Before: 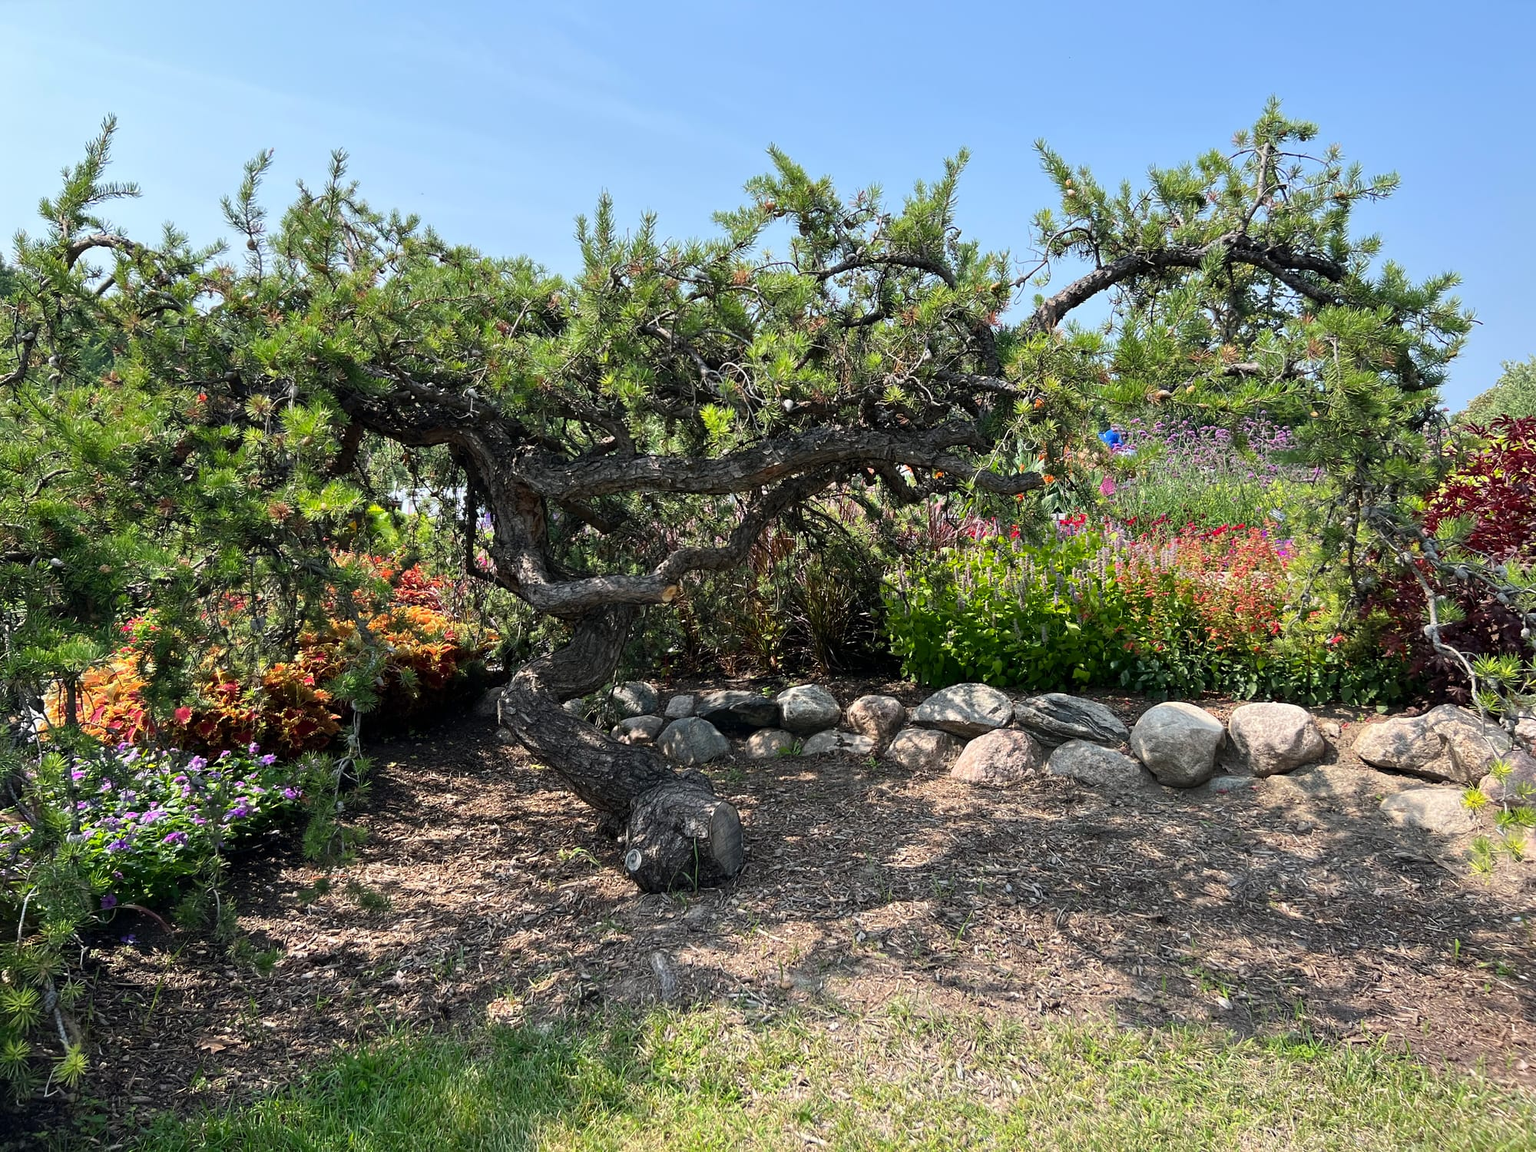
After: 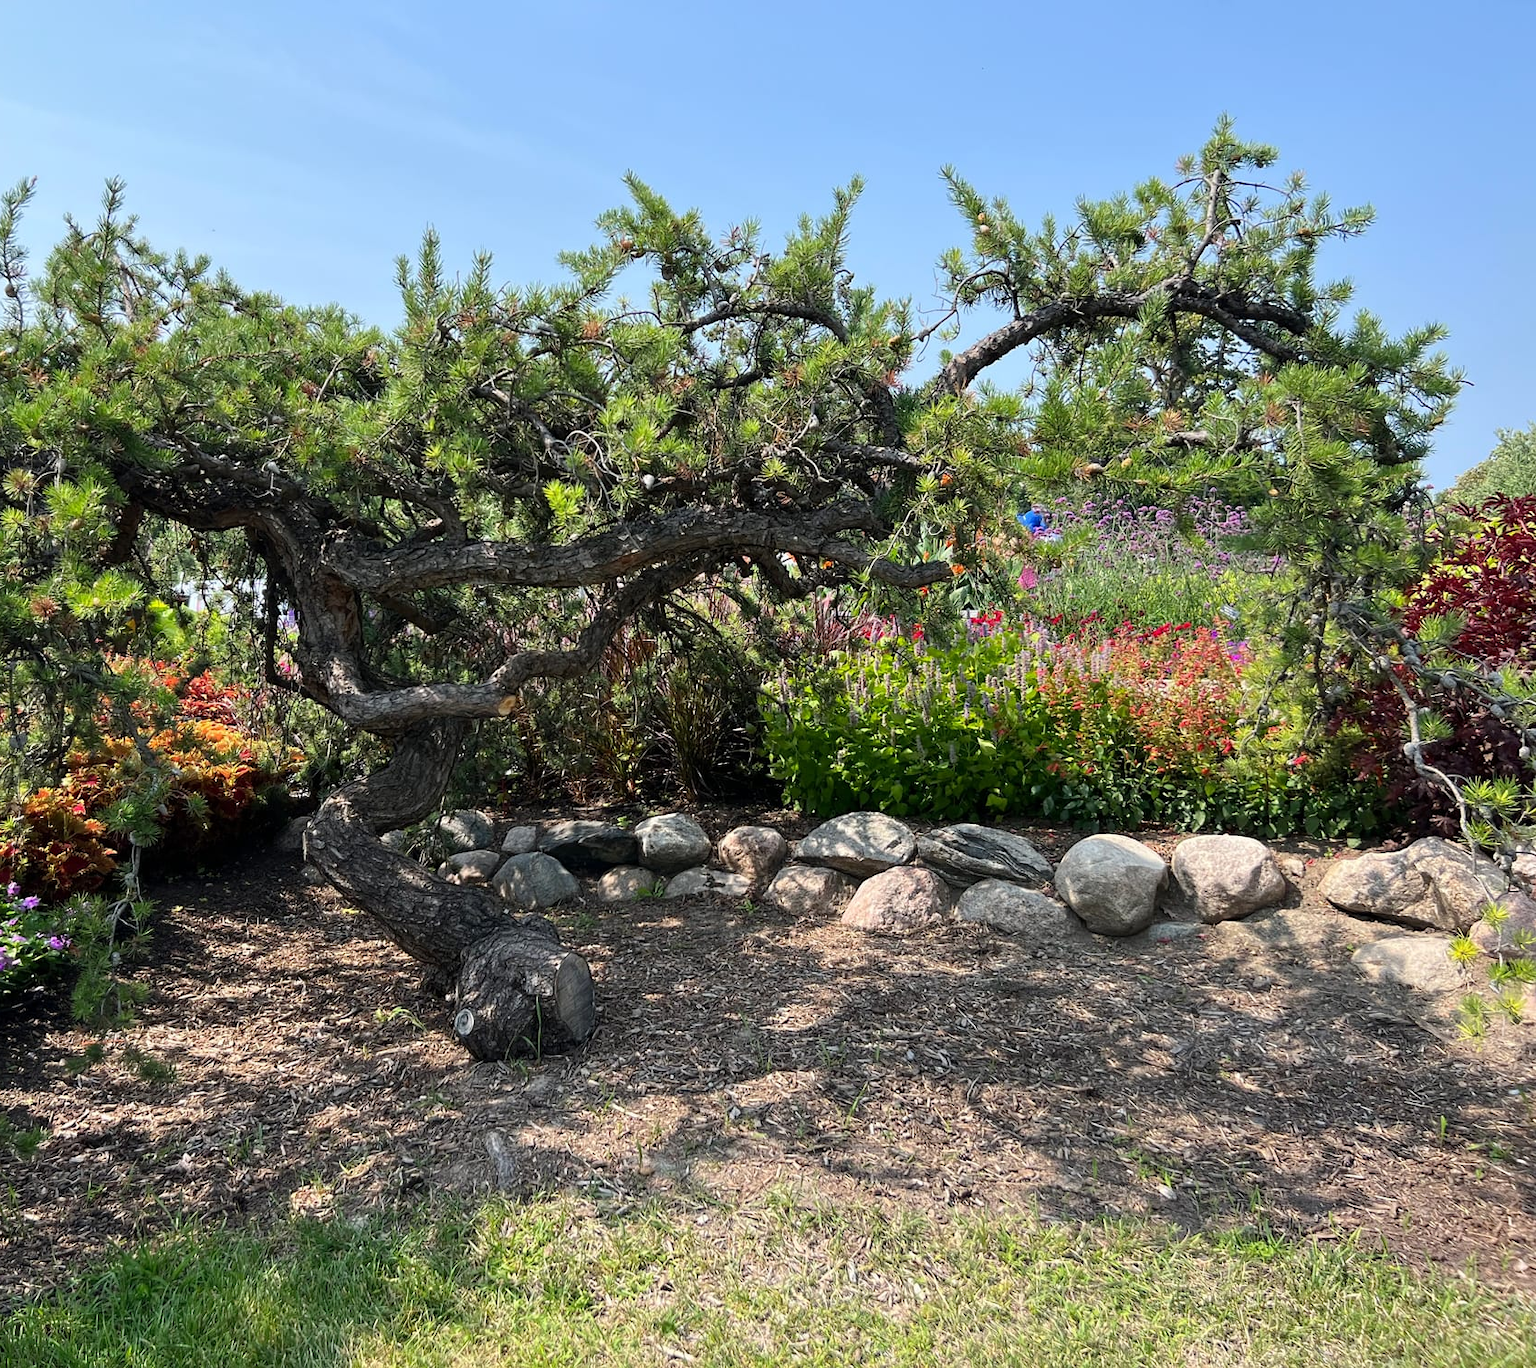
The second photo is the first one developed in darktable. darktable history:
crop: left 15.848%
